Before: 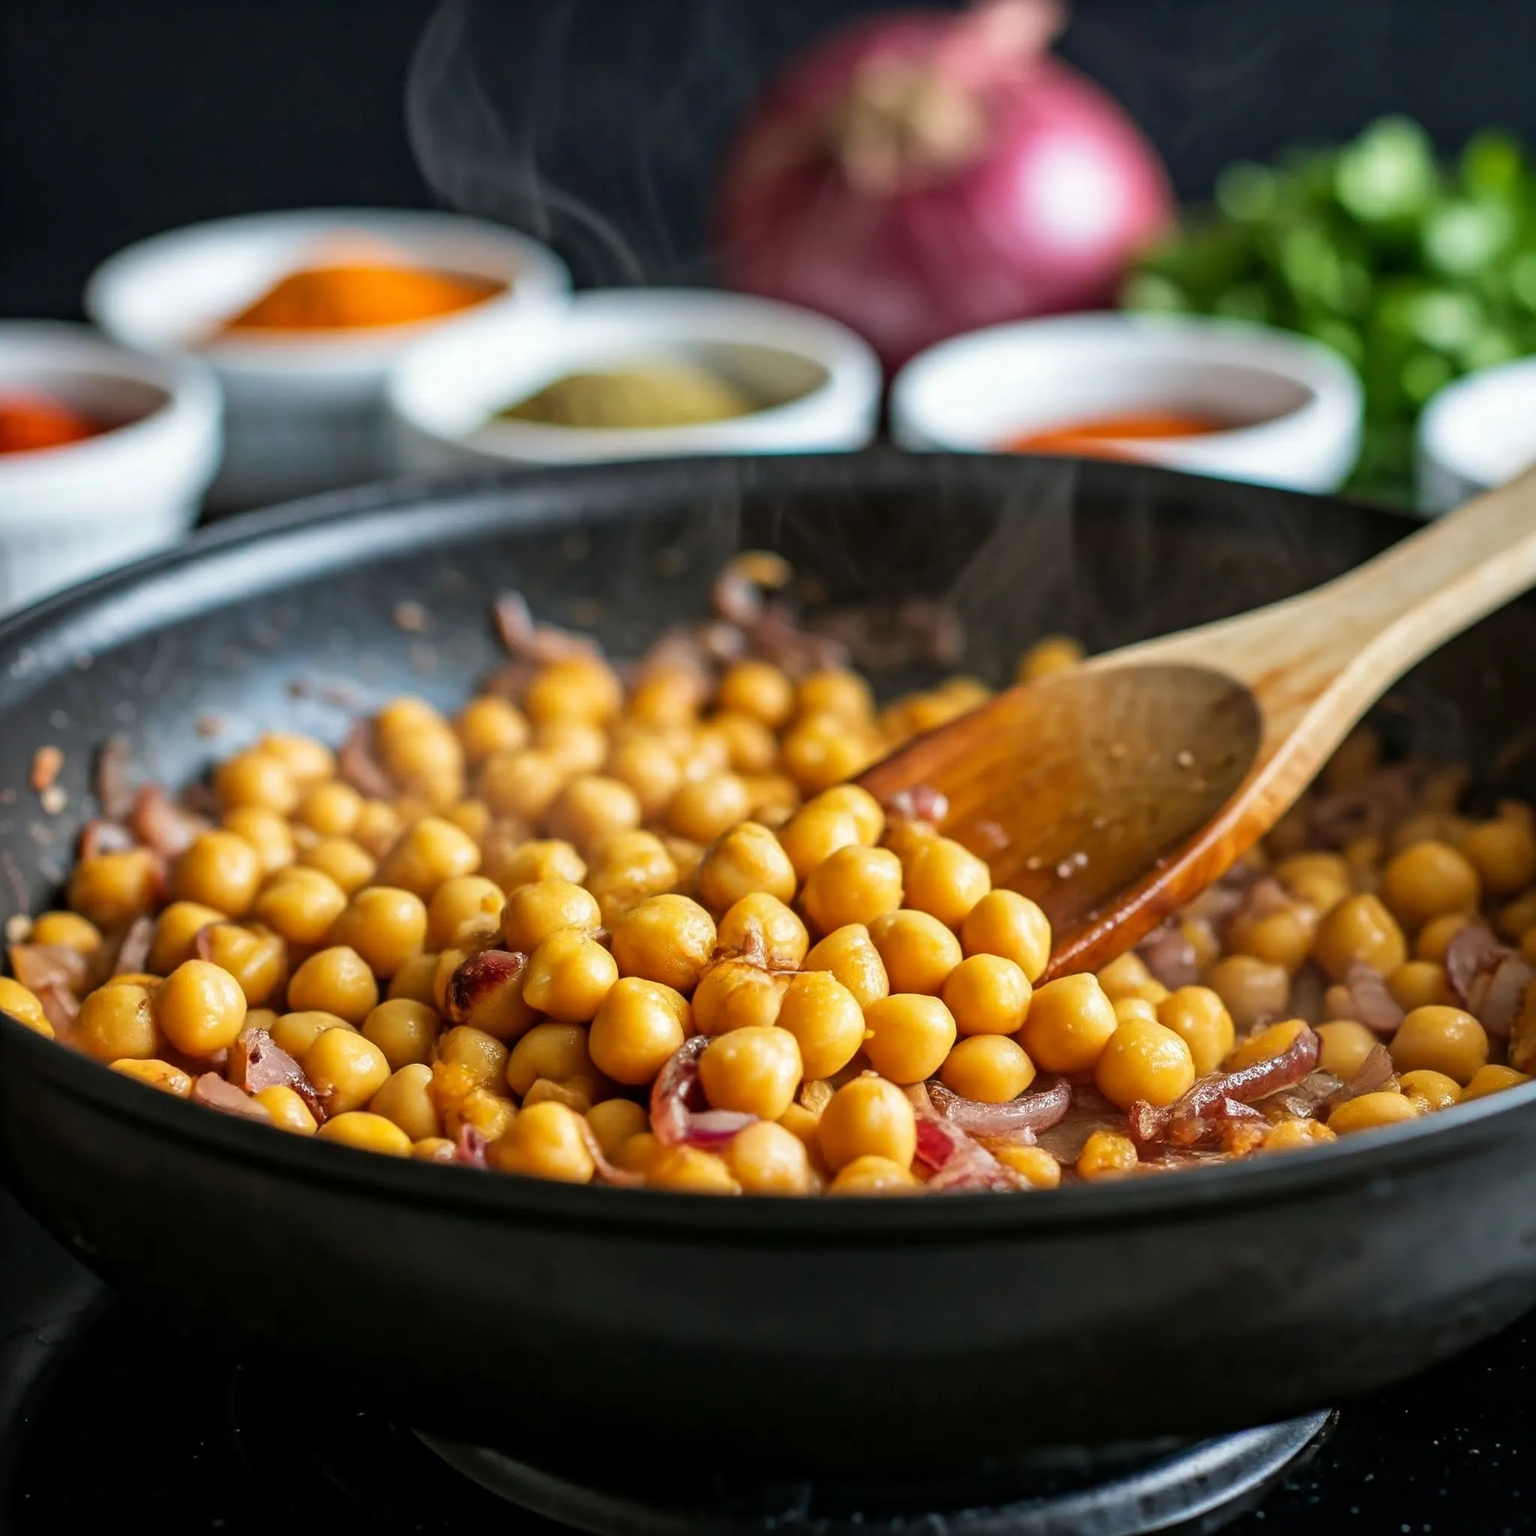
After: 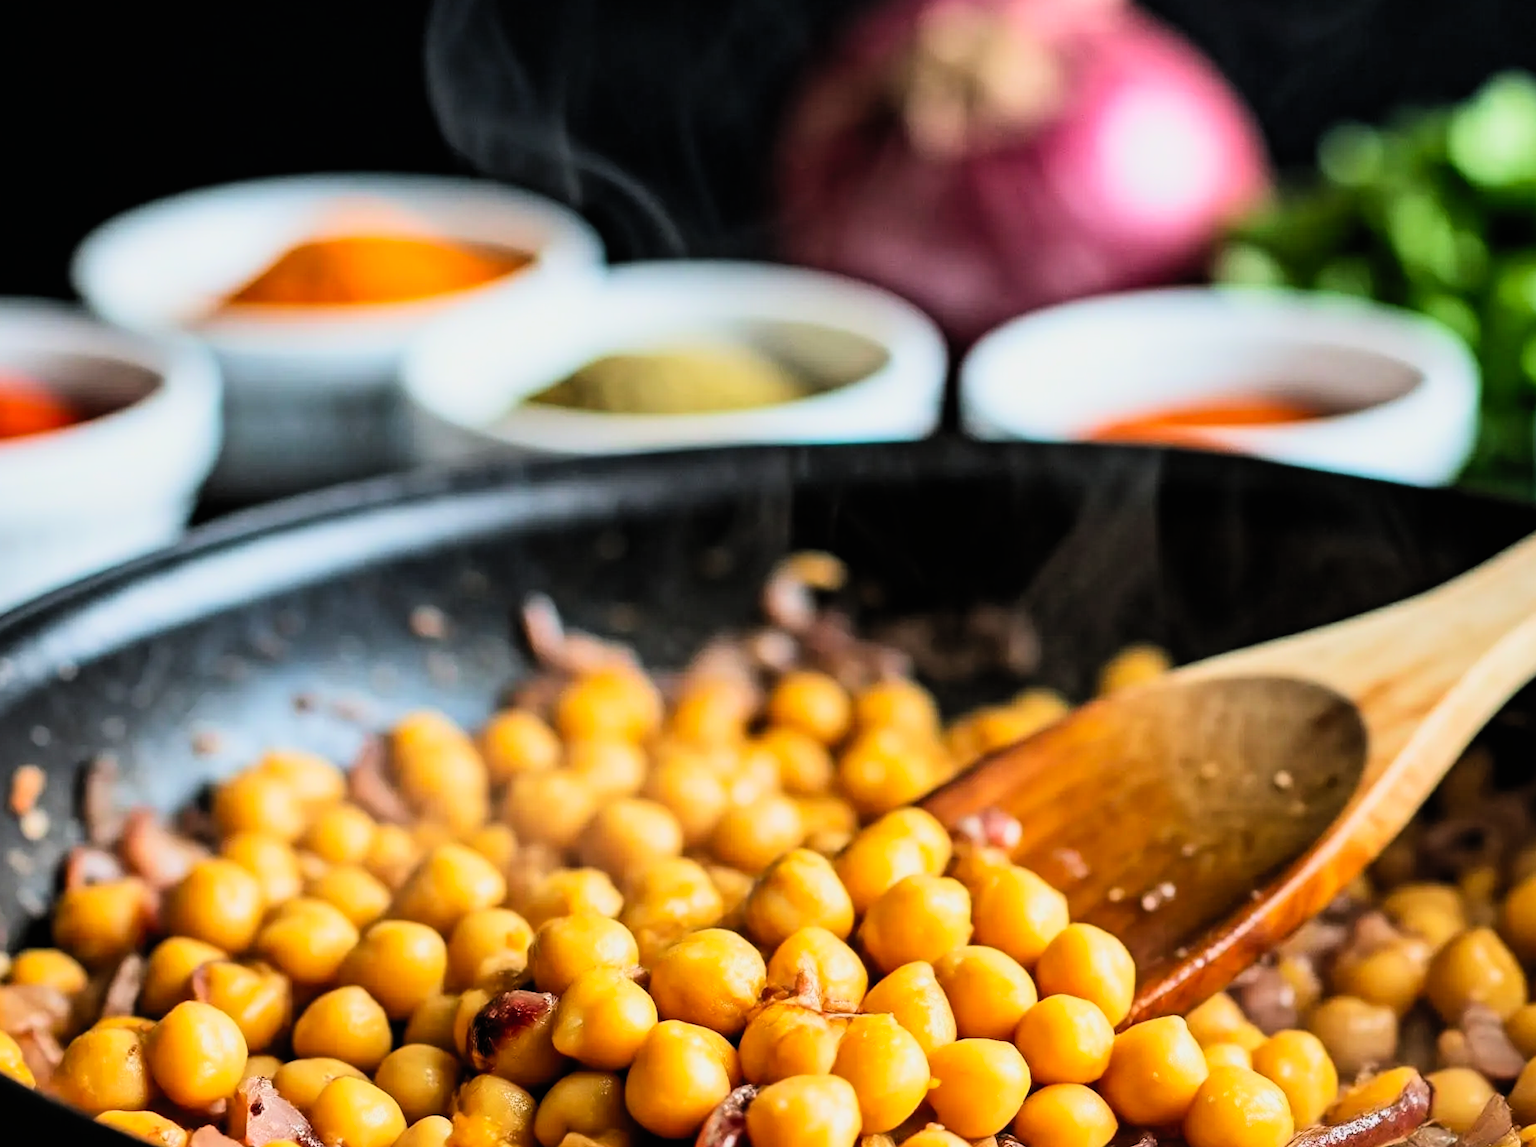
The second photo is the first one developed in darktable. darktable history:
crop: left 1.509%, top 3.452%, right 7.696%, bottom 28.452%
filmic rgb: black relative exposure -5 EV, hardness 2.88, contrast 1.3
contrast brightness saturation: contrast 0.2, brightness 0.16, saturation 0.22
